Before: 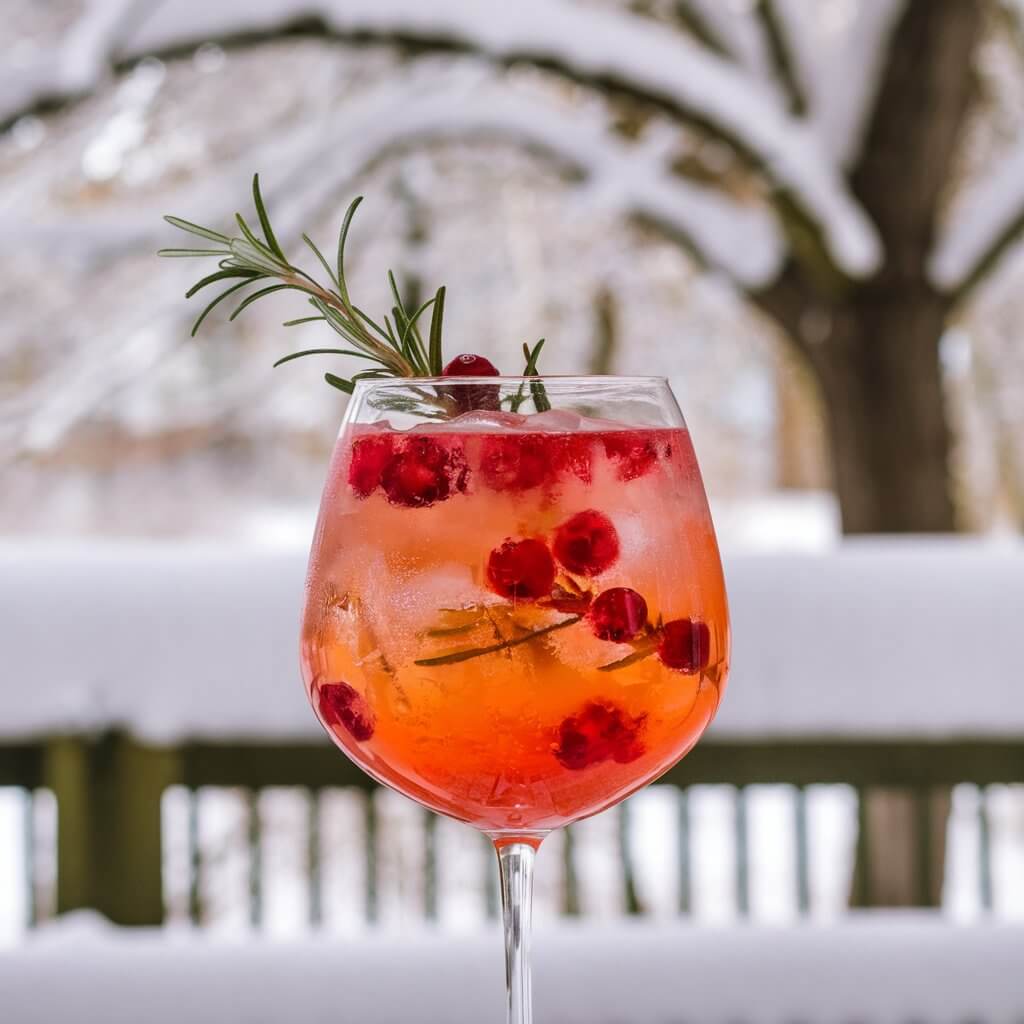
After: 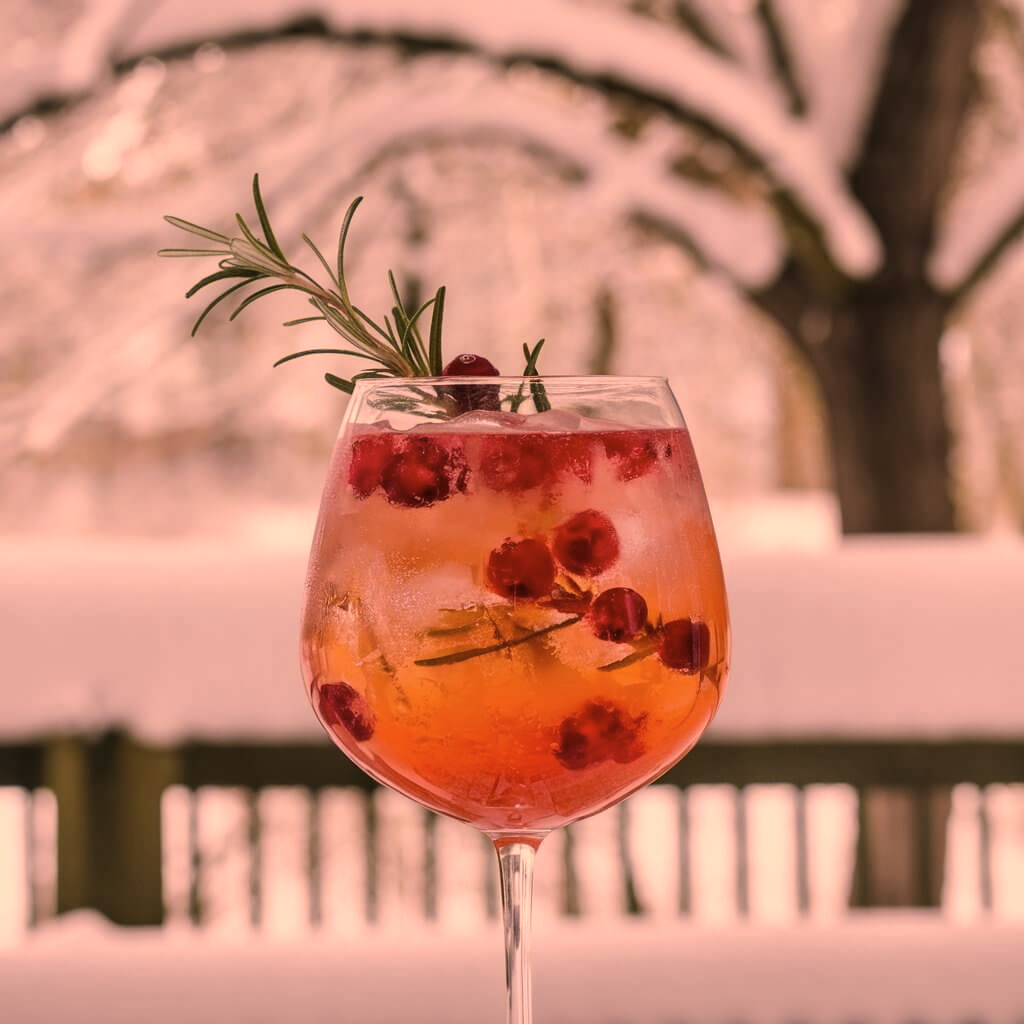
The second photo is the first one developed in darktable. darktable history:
exposure: black level correction 0.001, exposure -0.124 EV, compensate exposure bias true, compensate highlight preservation false
levels: black 0.02%
color correction: highlights a* 39.41, highlights b* 39.82, saturation 0.694
